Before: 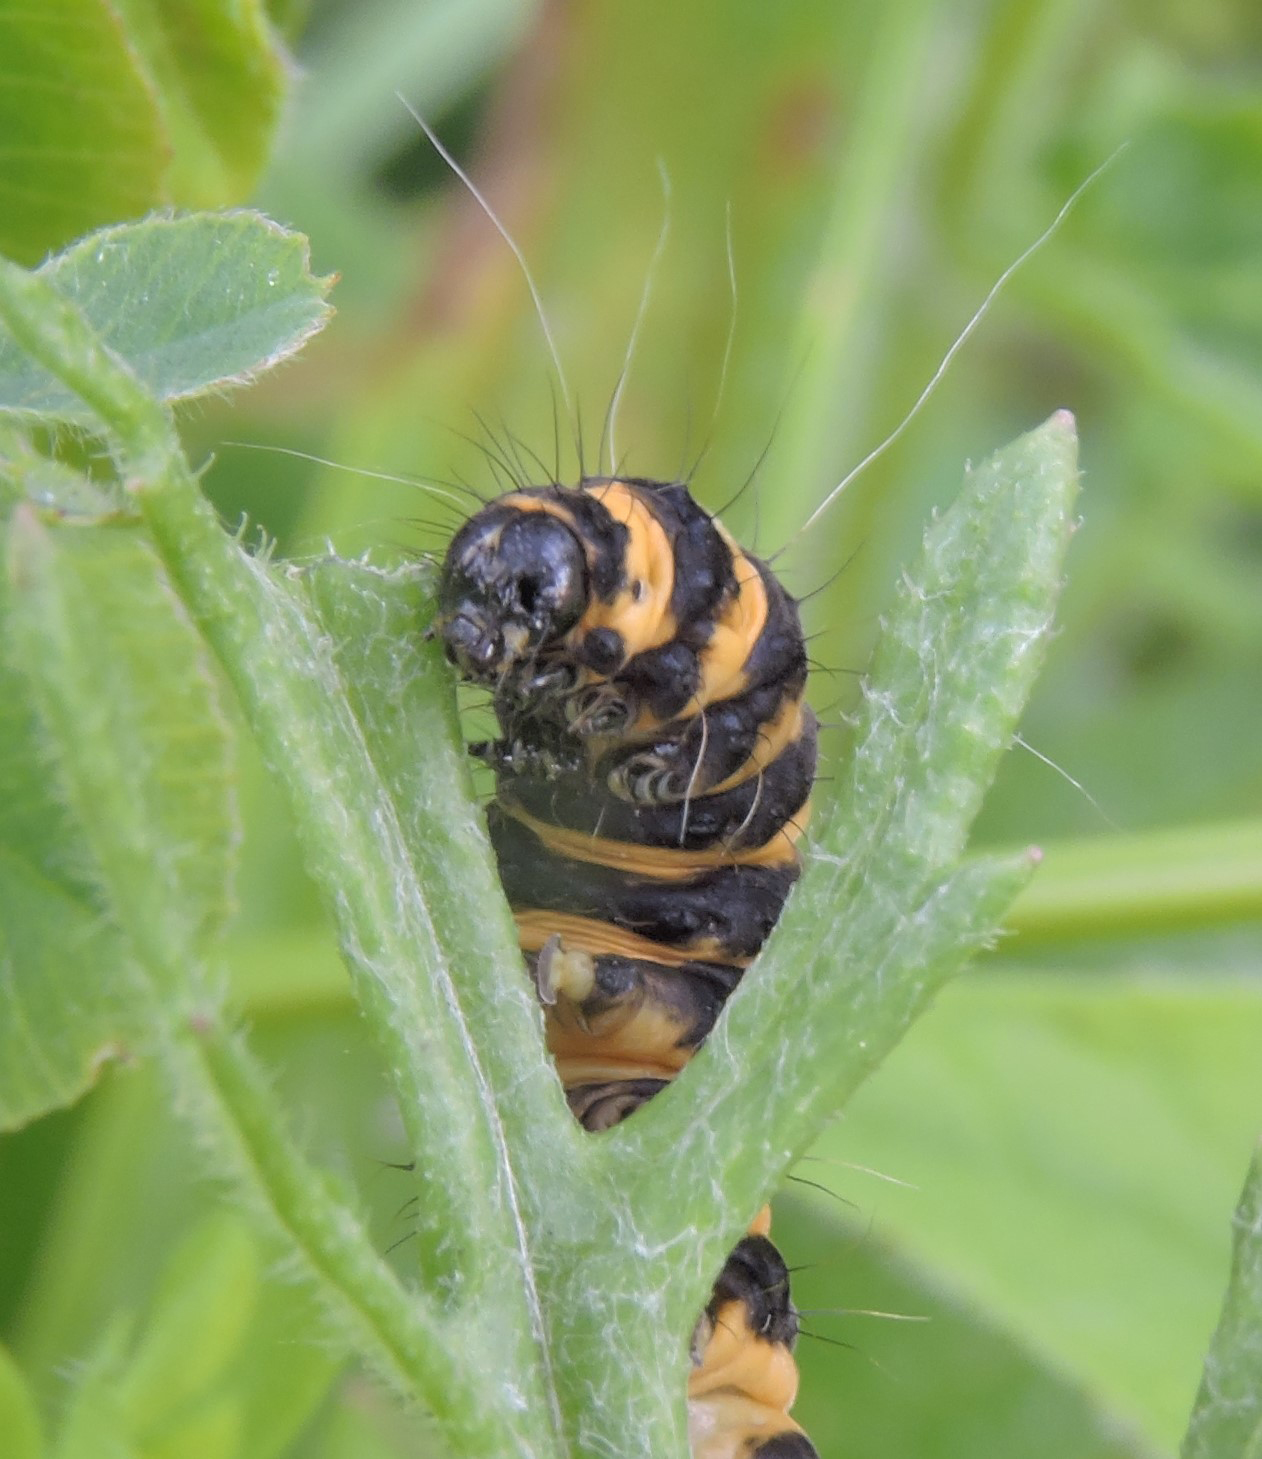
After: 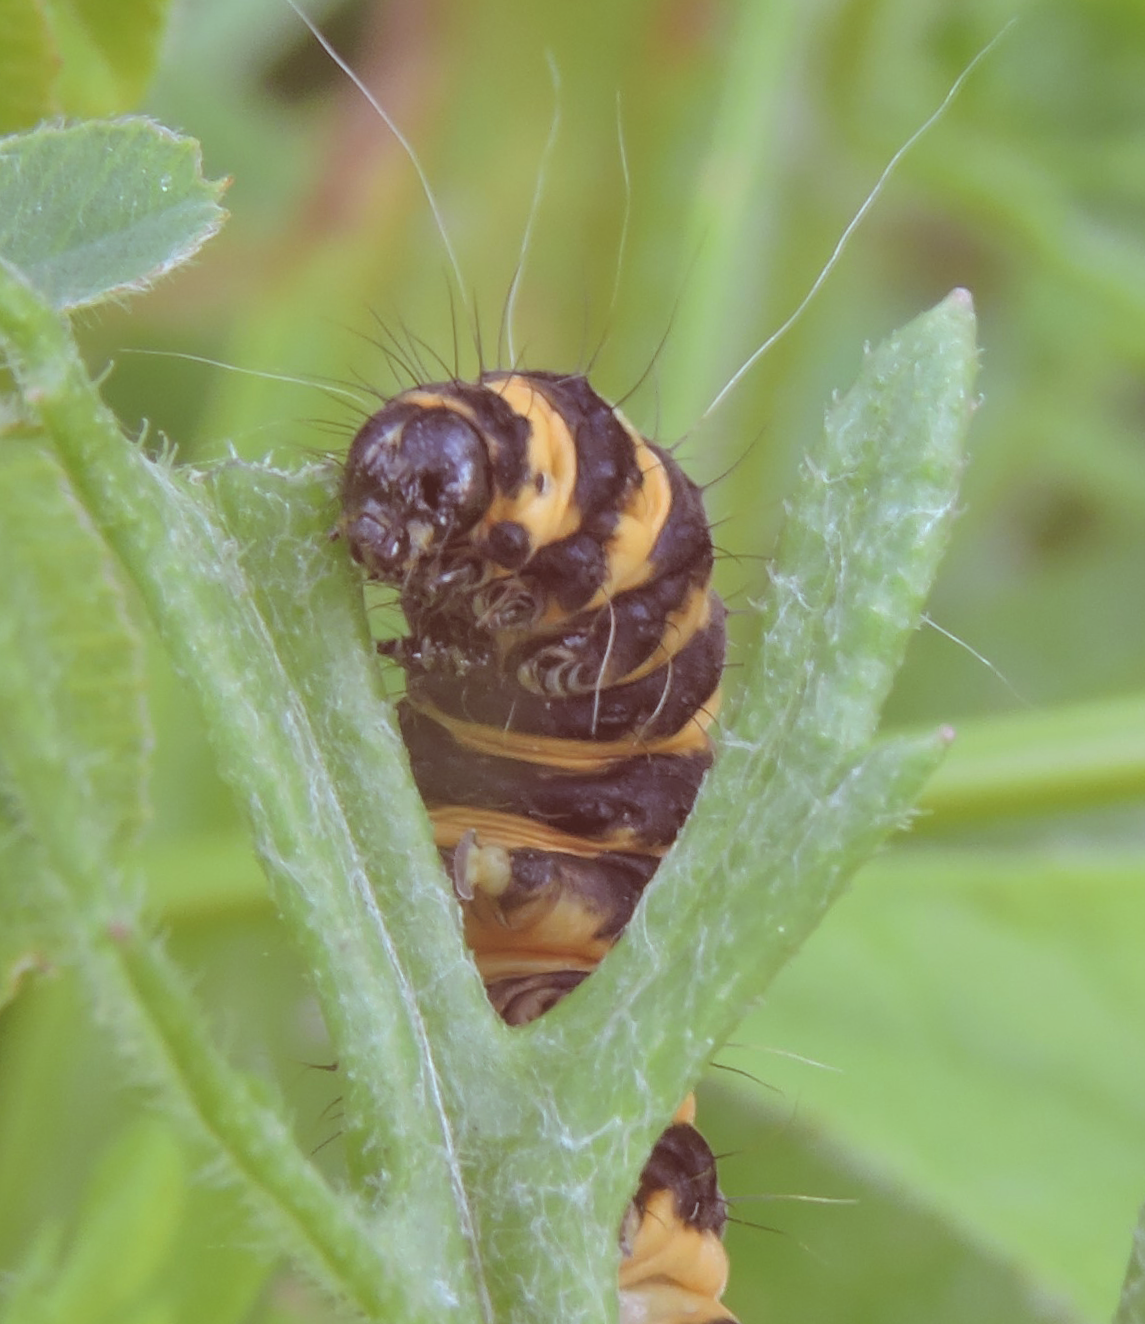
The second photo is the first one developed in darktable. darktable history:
white balance: red 0.967, blue 1.049
crop and rotate: angle 1.96°, left 5.673%, top 5.673%
exposure: black level correction -0.025, exposure -0.117 EV, compensate highlight preservation false
color correction: highlights a* -7.23, highlights b* -0.161, shadows a* 20.08, shadows b* 11.73
